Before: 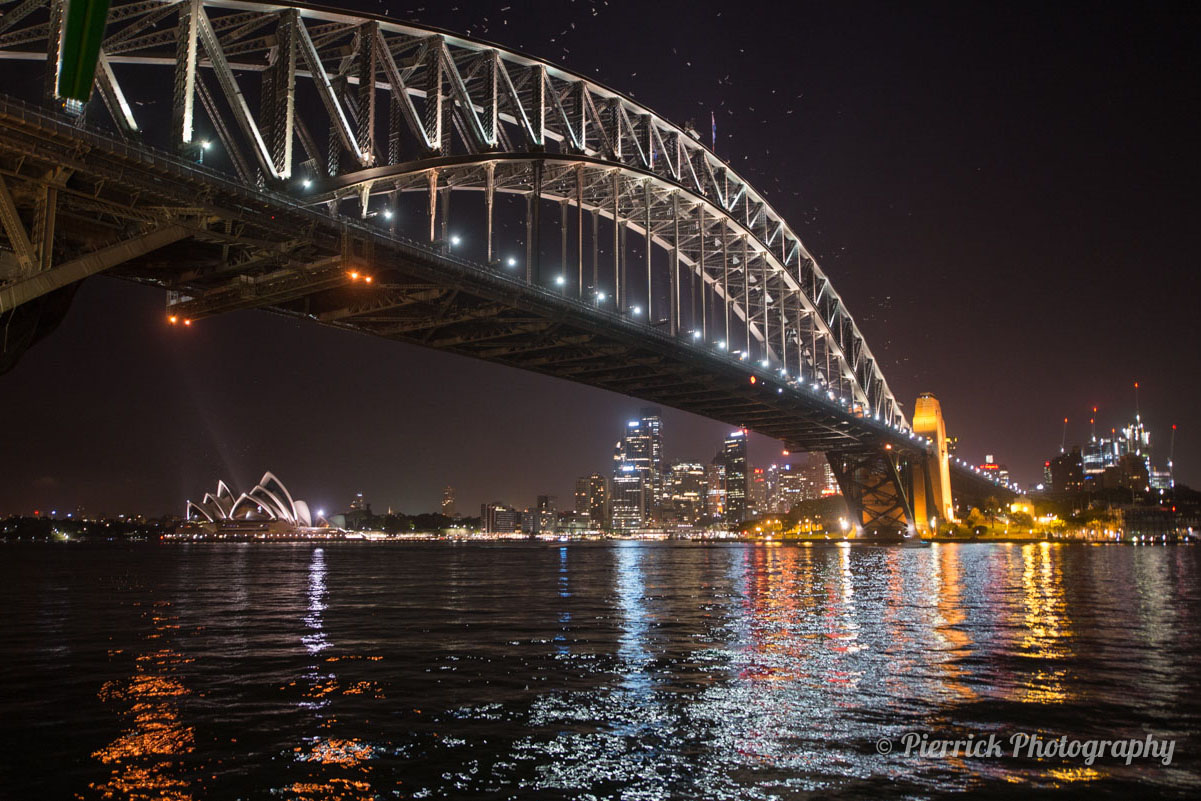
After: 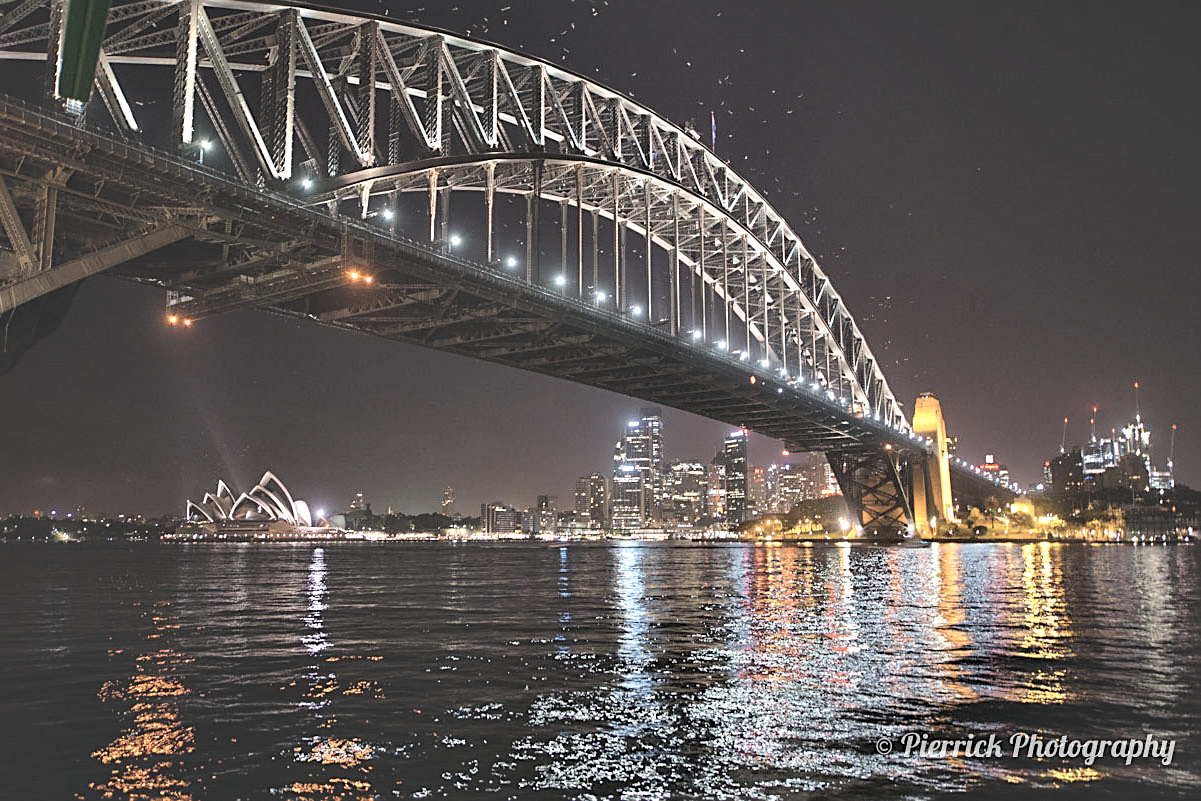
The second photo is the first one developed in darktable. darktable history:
exposure: black level correction -0.014, exposure -0.19 EV, compensate exposure bias true, compensate highlight preservation false
color balance rgb: perceptual saturation grading › global saturation 30.752%, perceptual brilliance grading › mid-tones 10.124%, perceptual brilliance grading › shadows 14.684%, global vibrance 9.835%
sharpen: on, module defaults
contrast equalizer: octaves 7, y [[0.6 ×6], [0.55 ×6], [0 ×6], [0 ×6], [0 ×6]]
contrast brightness saturation: brightness 0.189, saturation -0.494
